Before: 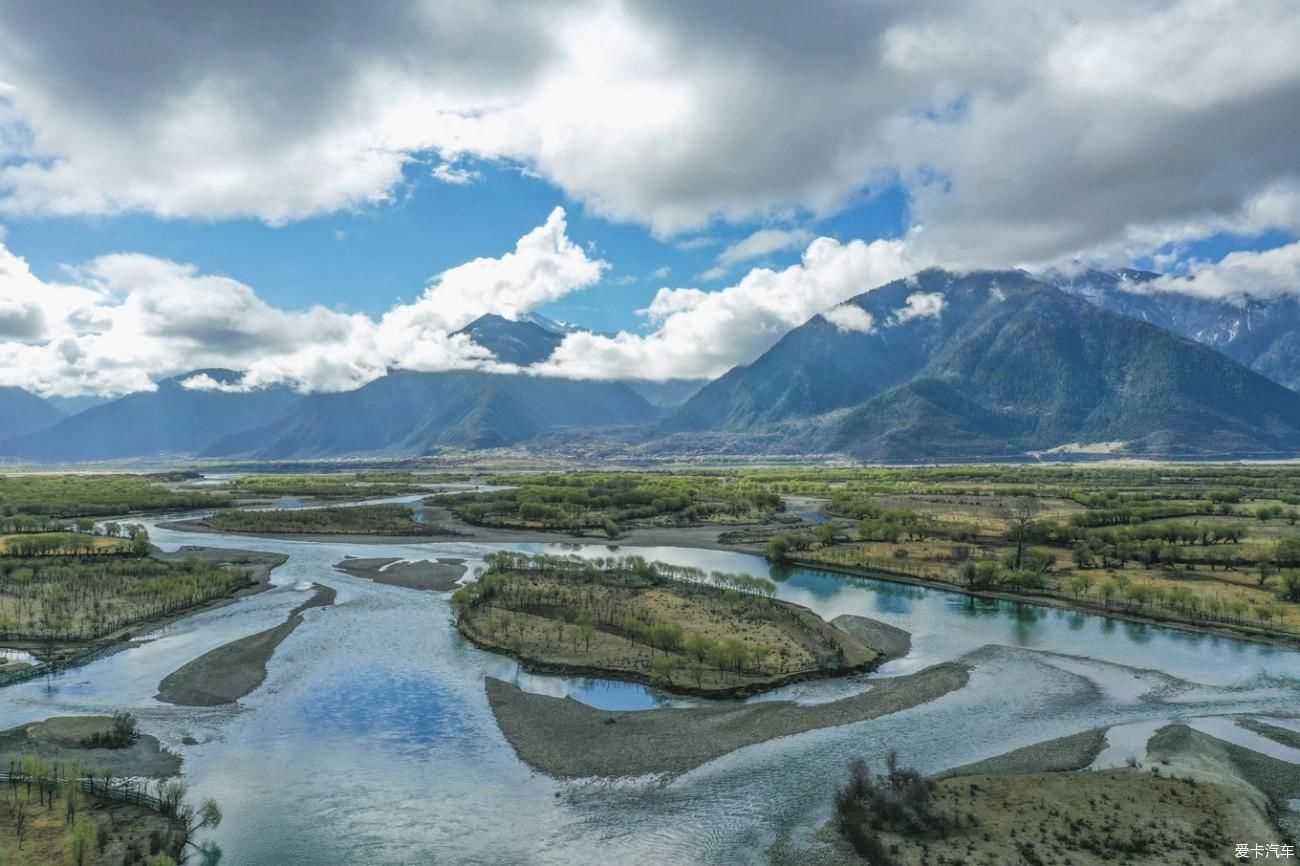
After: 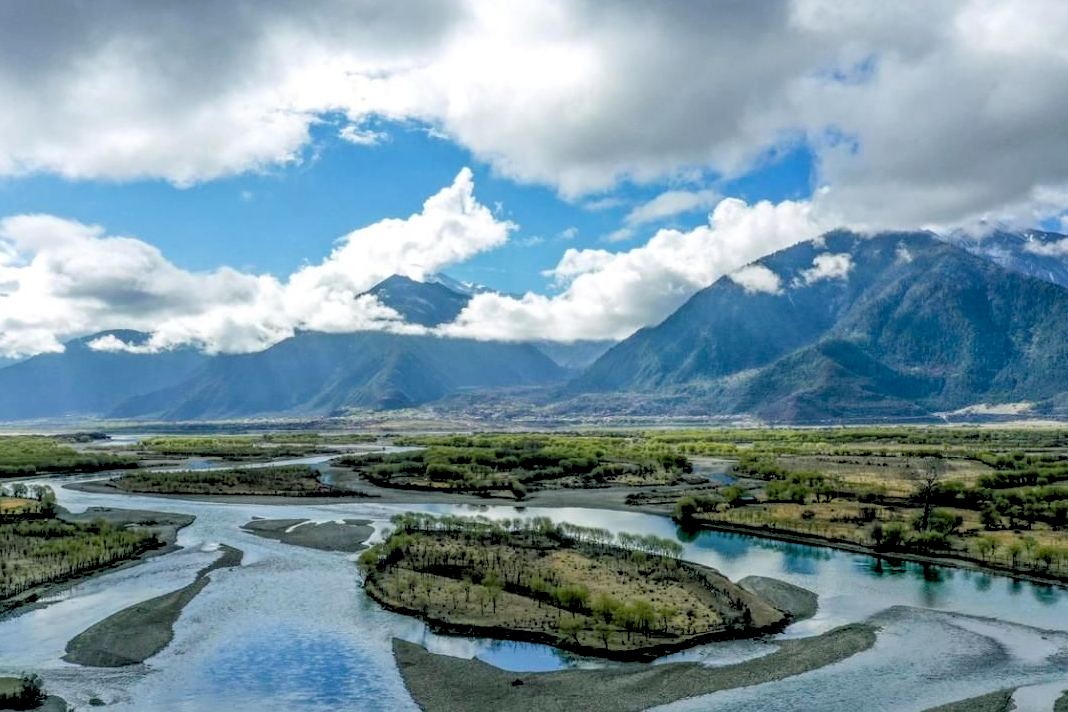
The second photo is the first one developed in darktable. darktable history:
exposure: black level correction 0.029, exposure -0.073 EV, compensate highlight preservation false
rgb levels: levels [[0.013, 0.434, 0.89], [0, 0.5, 1], [0, 0.5, 1]]
crop and rotate: left 7.196%, top 4.574%, right 10.605%, bottom 13.178%
